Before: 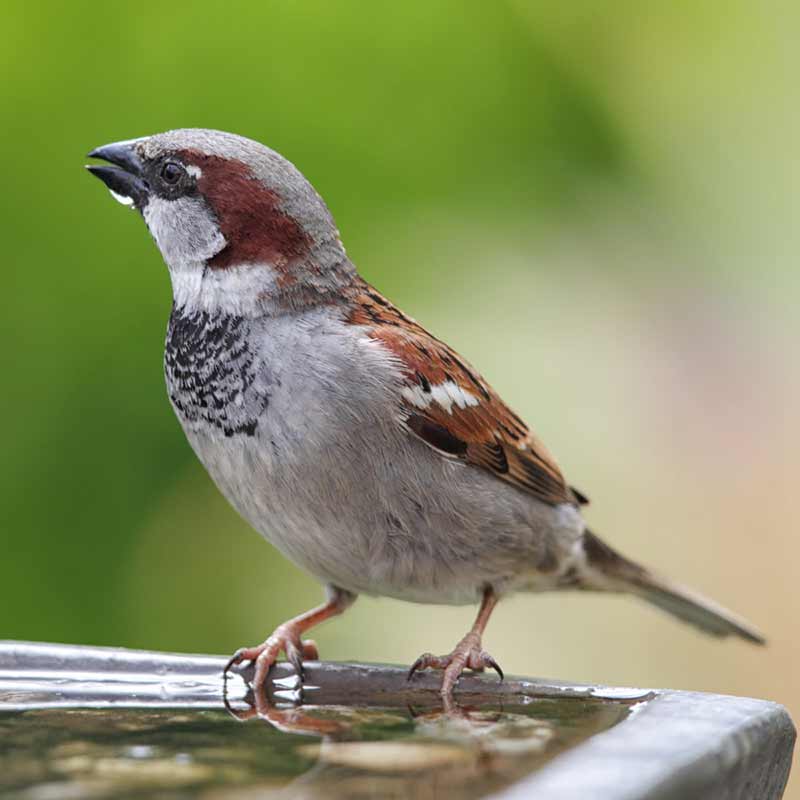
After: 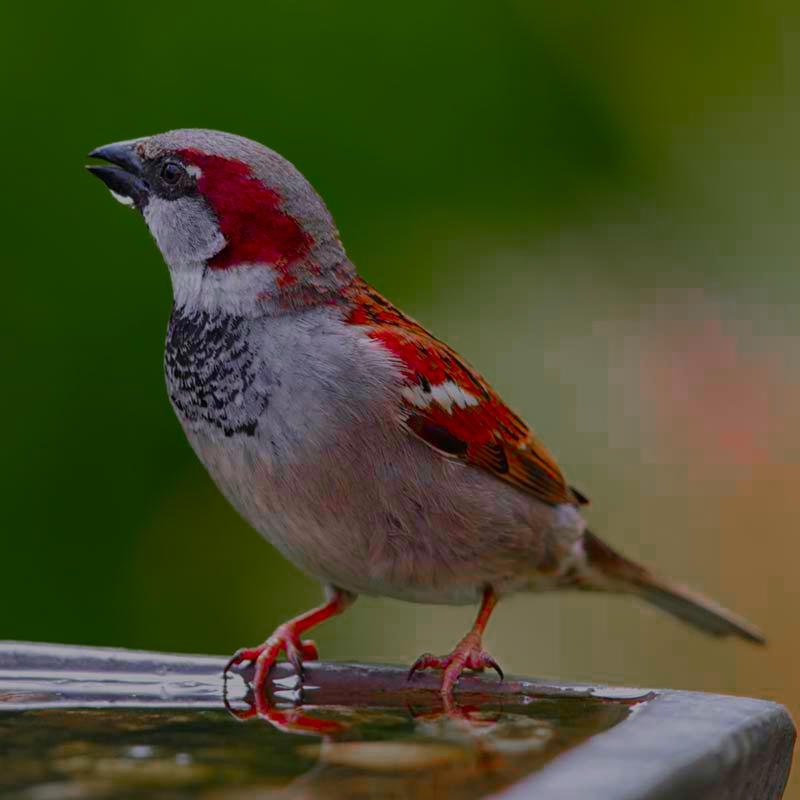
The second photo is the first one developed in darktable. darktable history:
color zones: curves: ch0 [(0, 0.48) (0.209, 0.398) (0.305, 0.332) (0.429, 0.493) (0.571, 0.5) (0.714, 0.5) (0.857, 0.5) (1, 0.48)]; ch1 [(0, 0.736) (0.143, 0.625) (0.225, 0.371) (0.429, 0.256) (0.571, 0.241) (0.714, 0.213) (0.857, 0.48) (1, 0.736)]; ch2 [(0, 0.448) (0.143, 0.498) (0.286, 0.5) (0.429, 0.5) (0.571, 0.5) (0.714, 0.5) (0.857, 0.5) (1, 0.448)]
exposure: exposure -1.412 EV, compensate highlight preservation false
color correction: highlights a* 1.53, highlights b* -1.75, saturation 2.48
